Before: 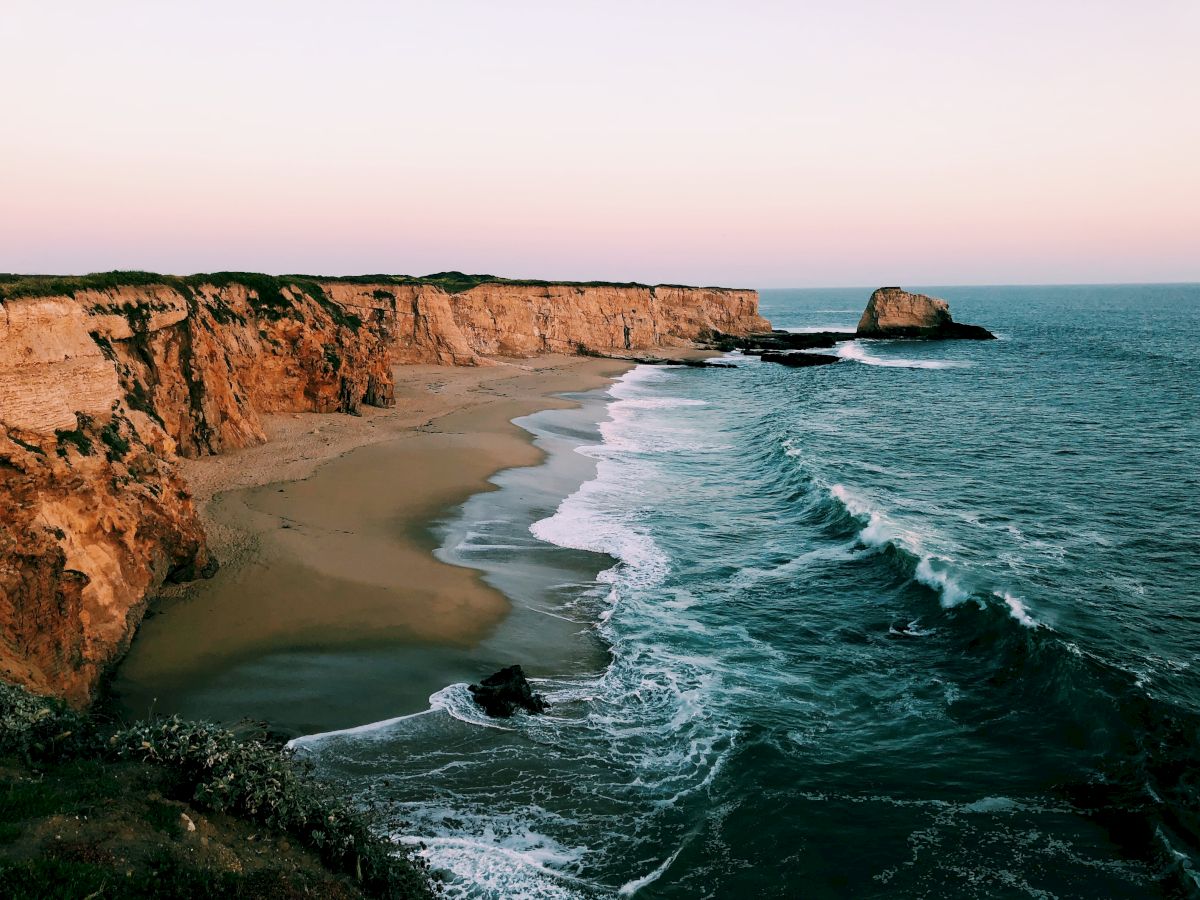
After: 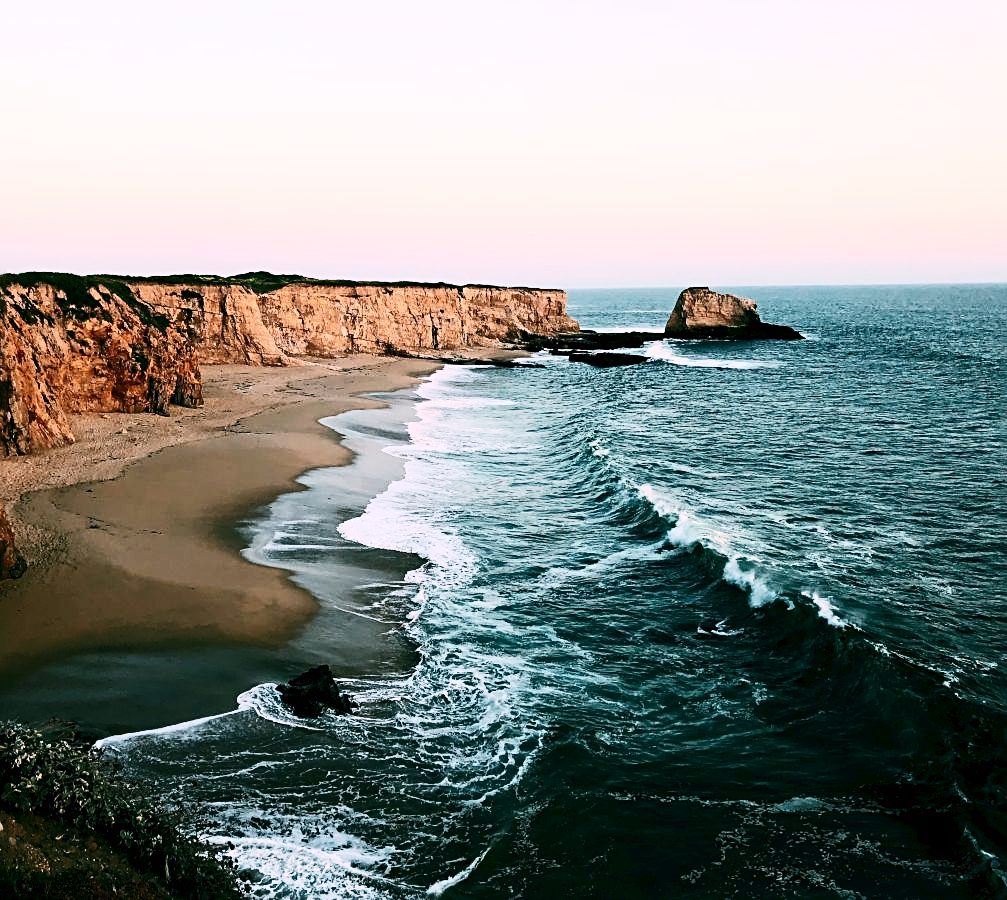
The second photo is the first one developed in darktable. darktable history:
crop: left 16.036%
contrast brightness saturation: contrast 0.38, brightness 0.1
sharpen: radius 2.76
